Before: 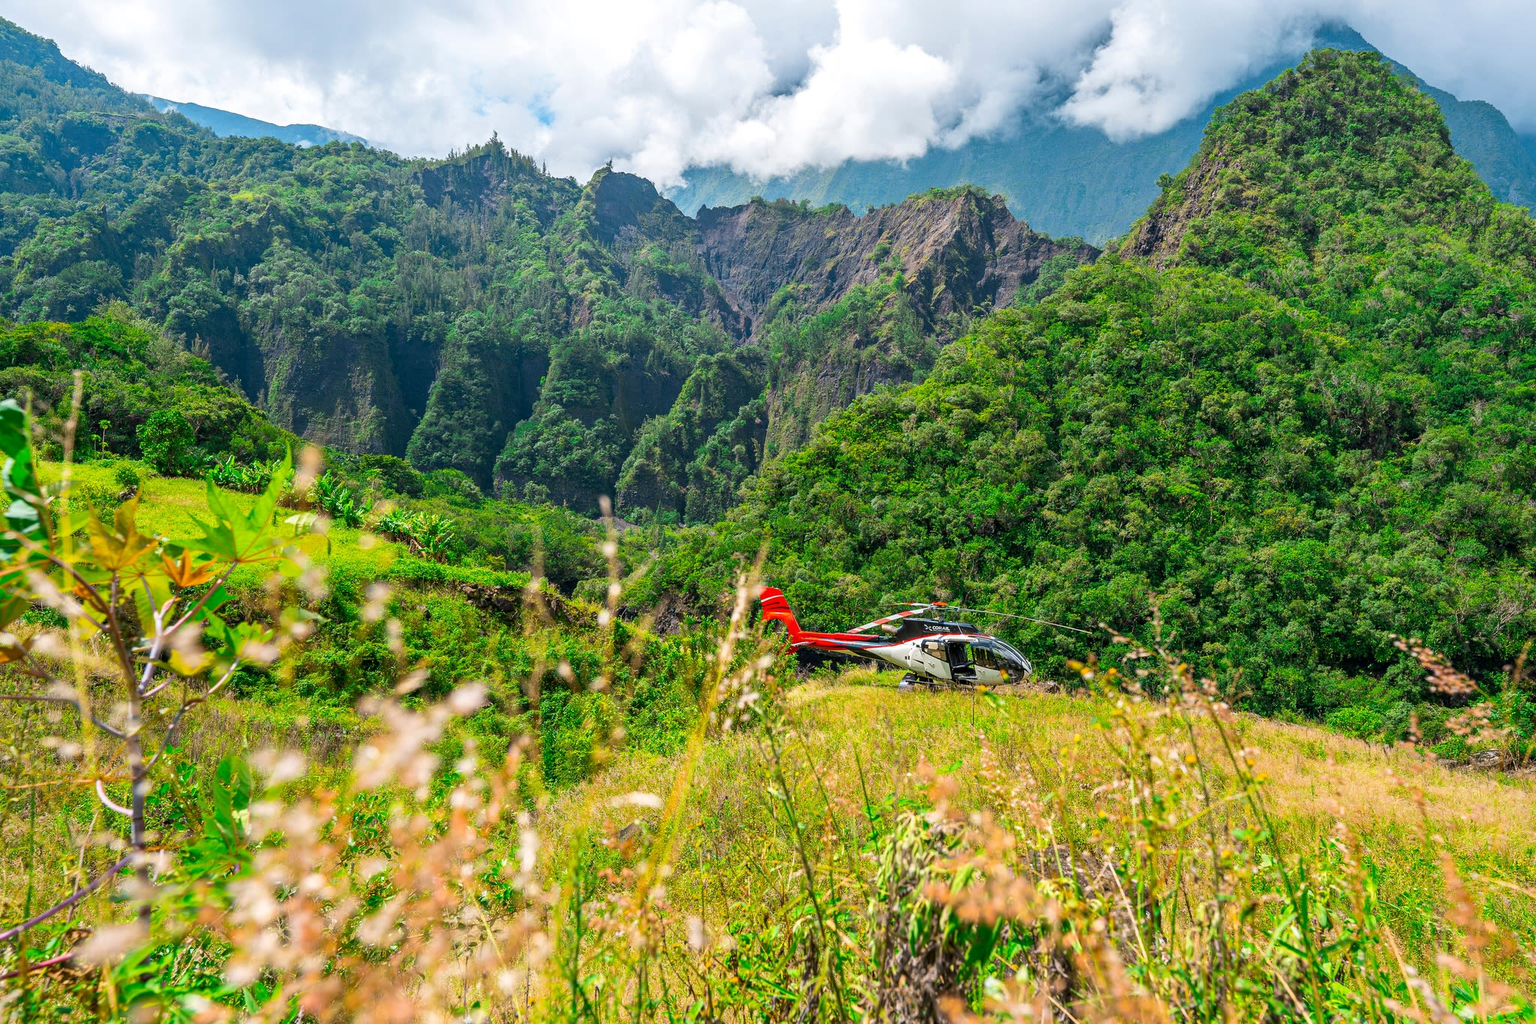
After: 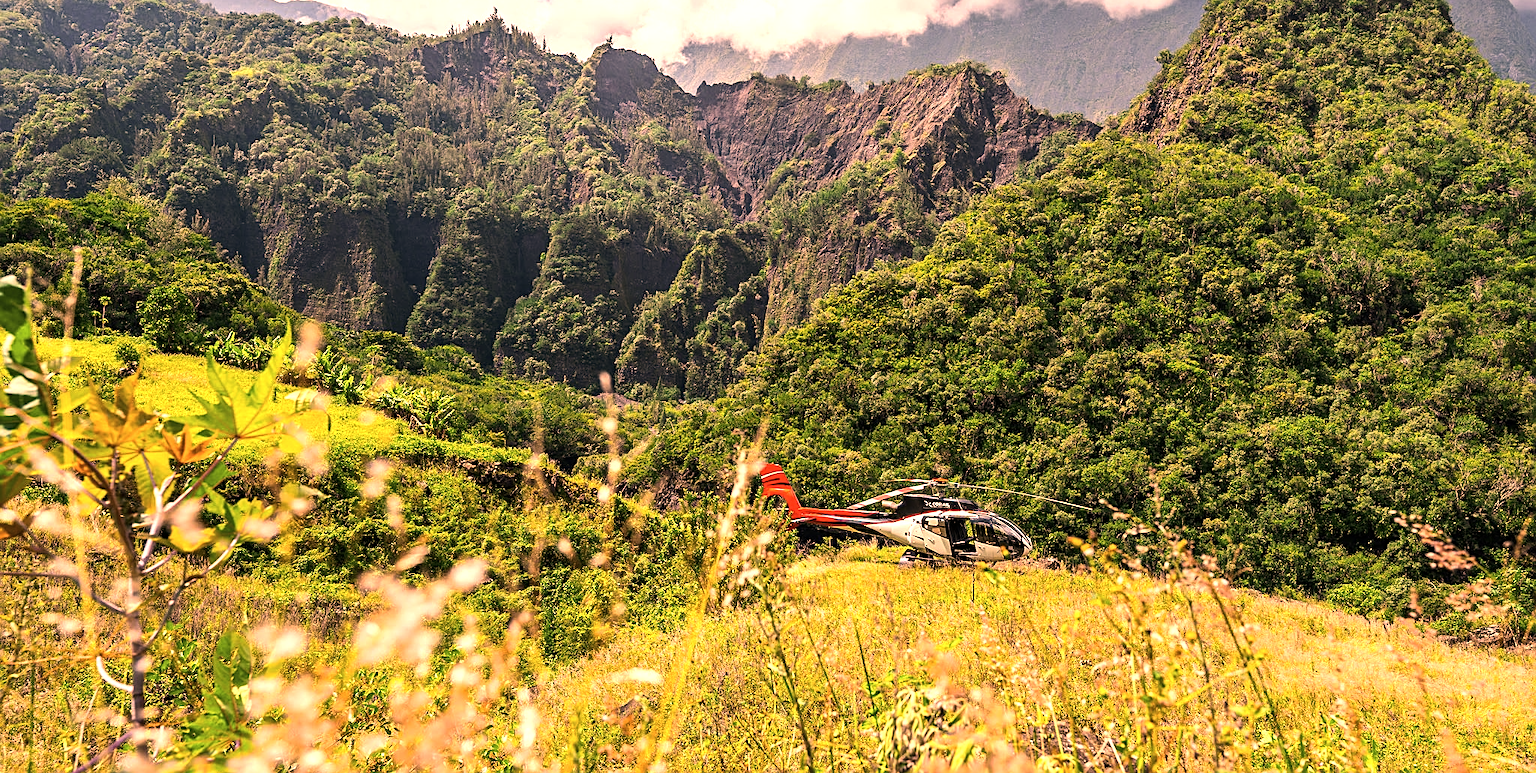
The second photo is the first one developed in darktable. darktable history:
tone equalizer: -8 EV -0.785 EV, -7 EV -0.718 EV, -6 EV -0.626 EV, -5 EV -0.406 EV, -3 EV 0.368 EV, -2 EV 0.6 EV, -1 EV 0.681 EV, +0 EV 0.756 EV, edges refinement/feathering 500, mask exposure compensation -1.57 EV, preserve details no
sharpen: on, module defaults
crop and rotate: top 12.122%, bottom 12.291%
color correction: highlights a* 39.29, highlights b* 39.68, saturation 0.695
